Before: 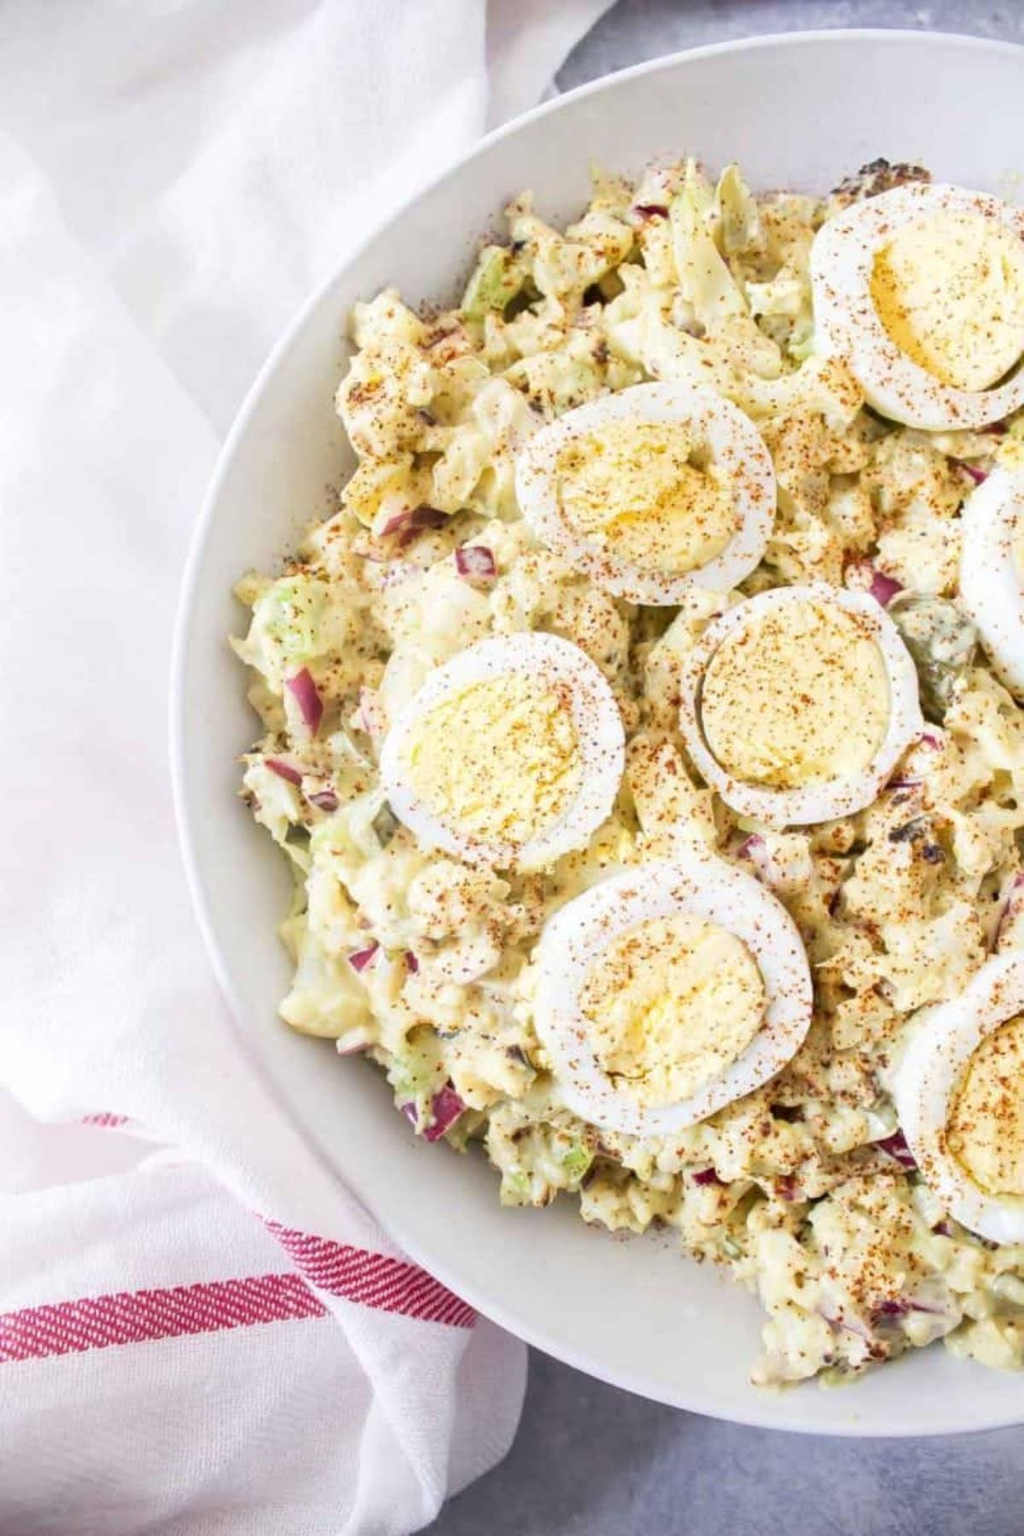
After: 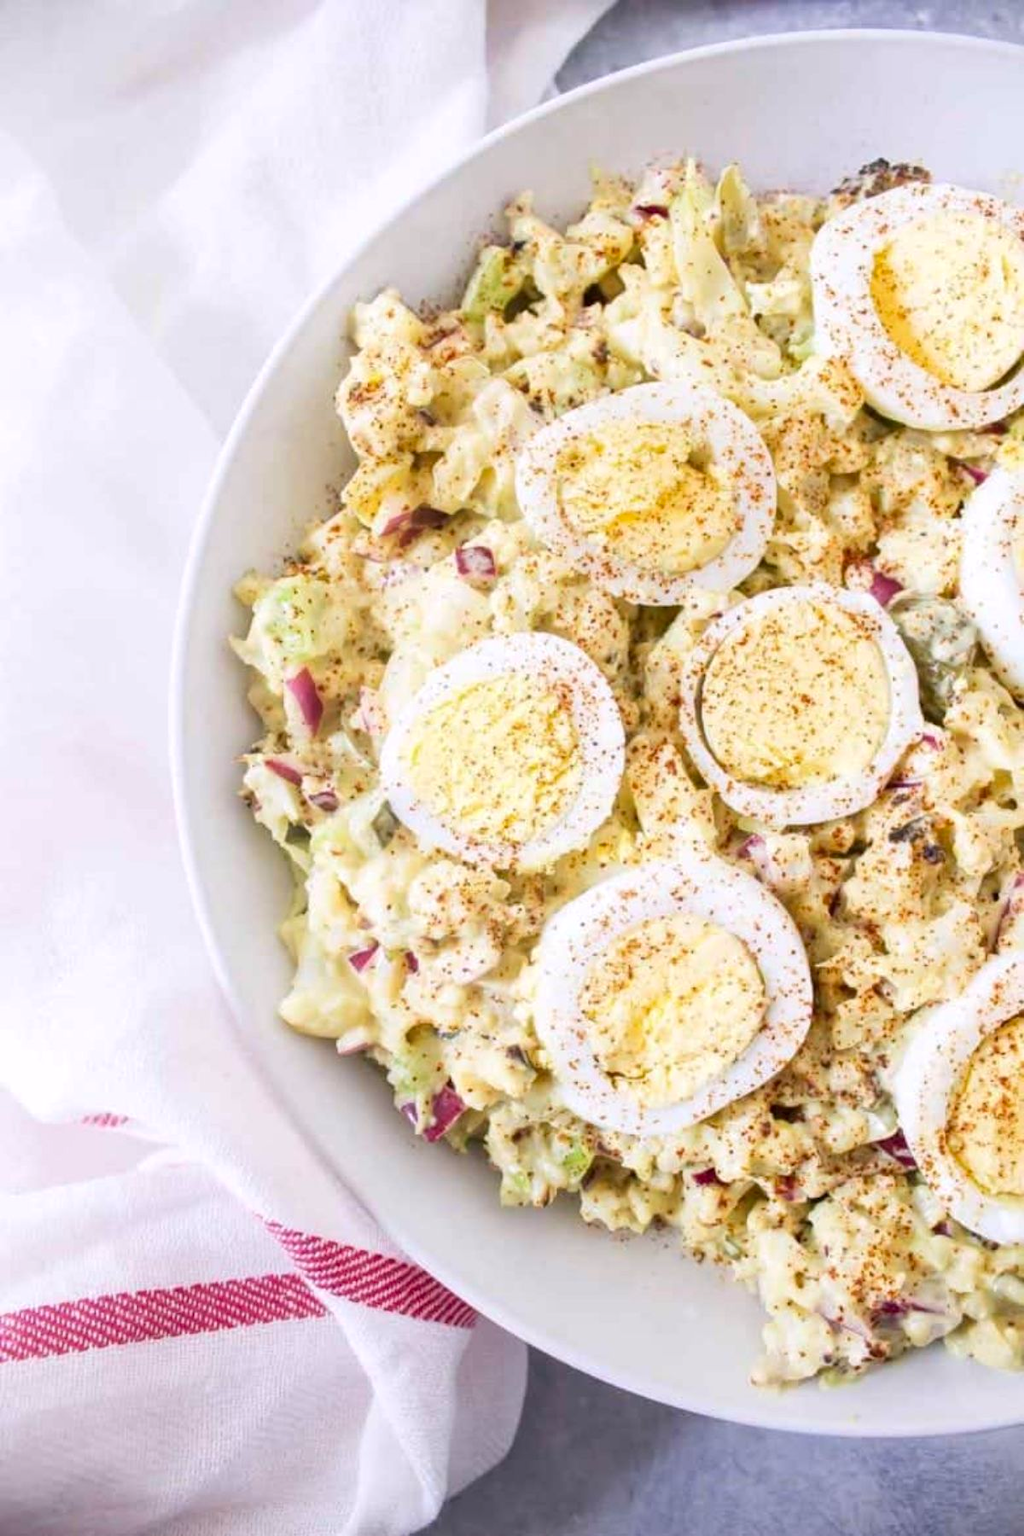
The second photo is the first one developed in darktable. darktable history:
white balance: red 1.009, blue 1.027
contrast brightness saturation: saturation 0.1
